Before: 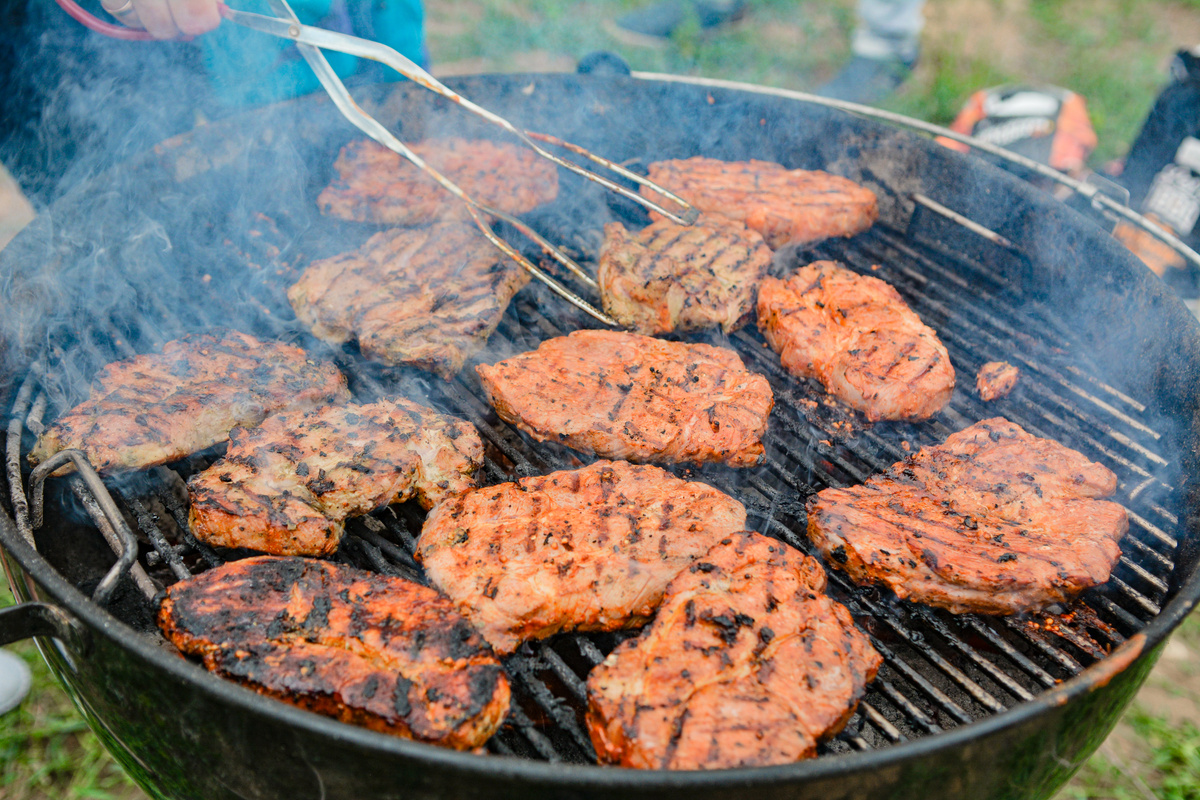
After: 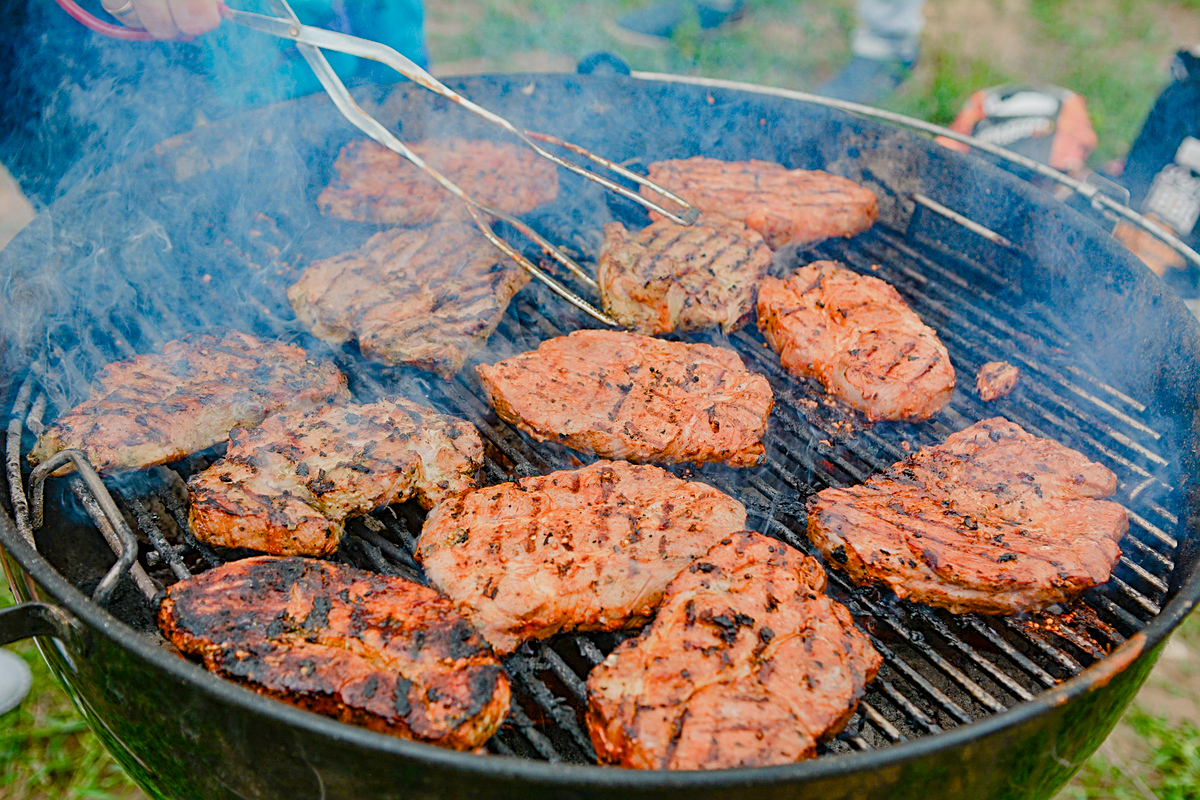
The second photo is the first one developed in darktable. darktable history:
color balance rgb: perceptual saturation grading › global saturation 24.649%, perceptual saturation grading › highlights -50.637%, perceptual saturation grading › mid-tones 19.808%, perceptual saturation grading › shadows 61.379%, contrast -10.568%
sharpen: on, module defaults
